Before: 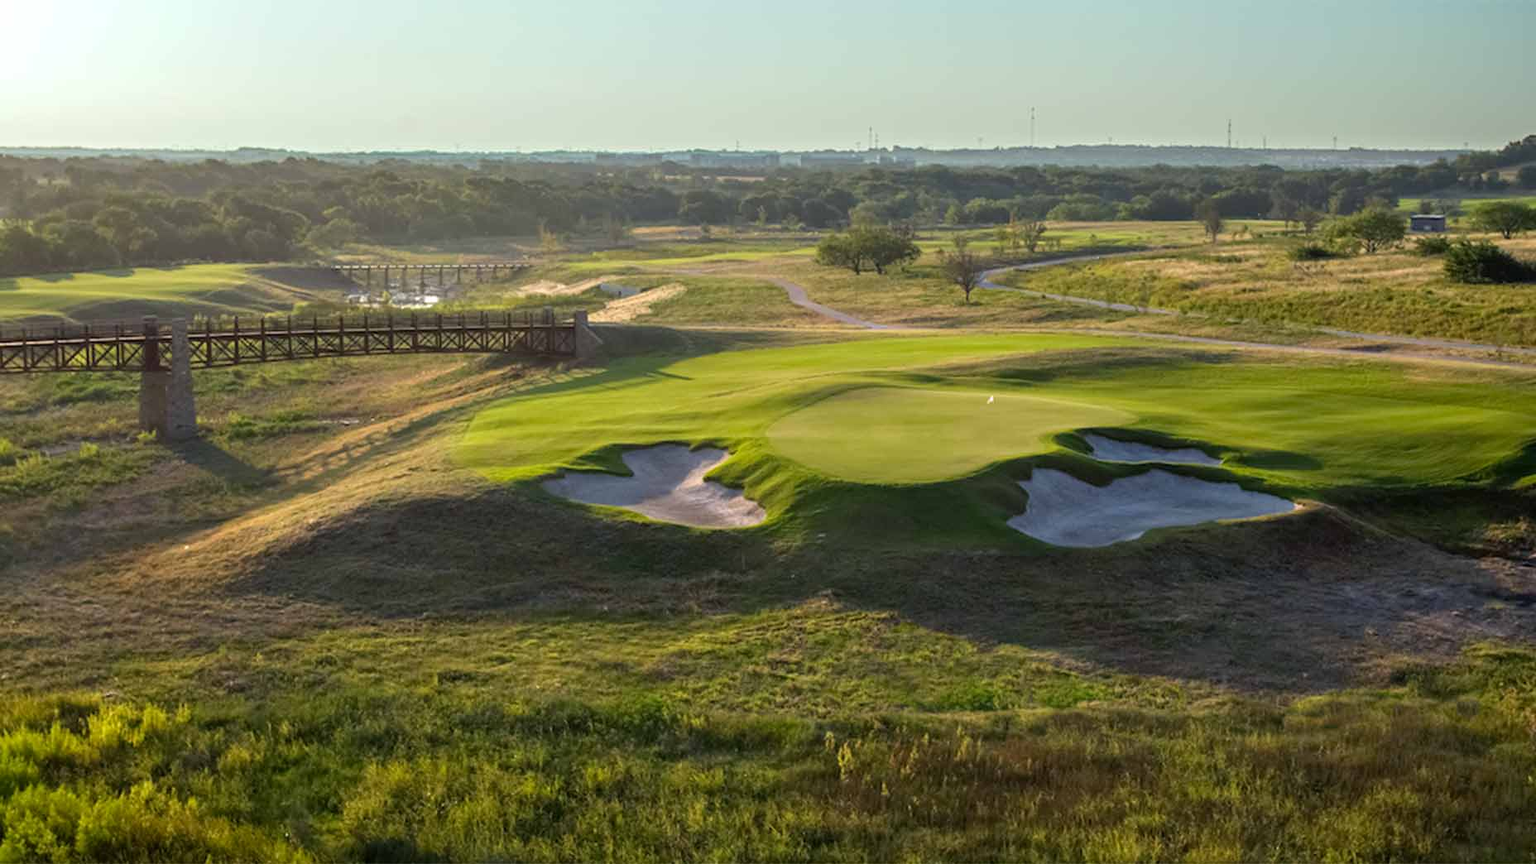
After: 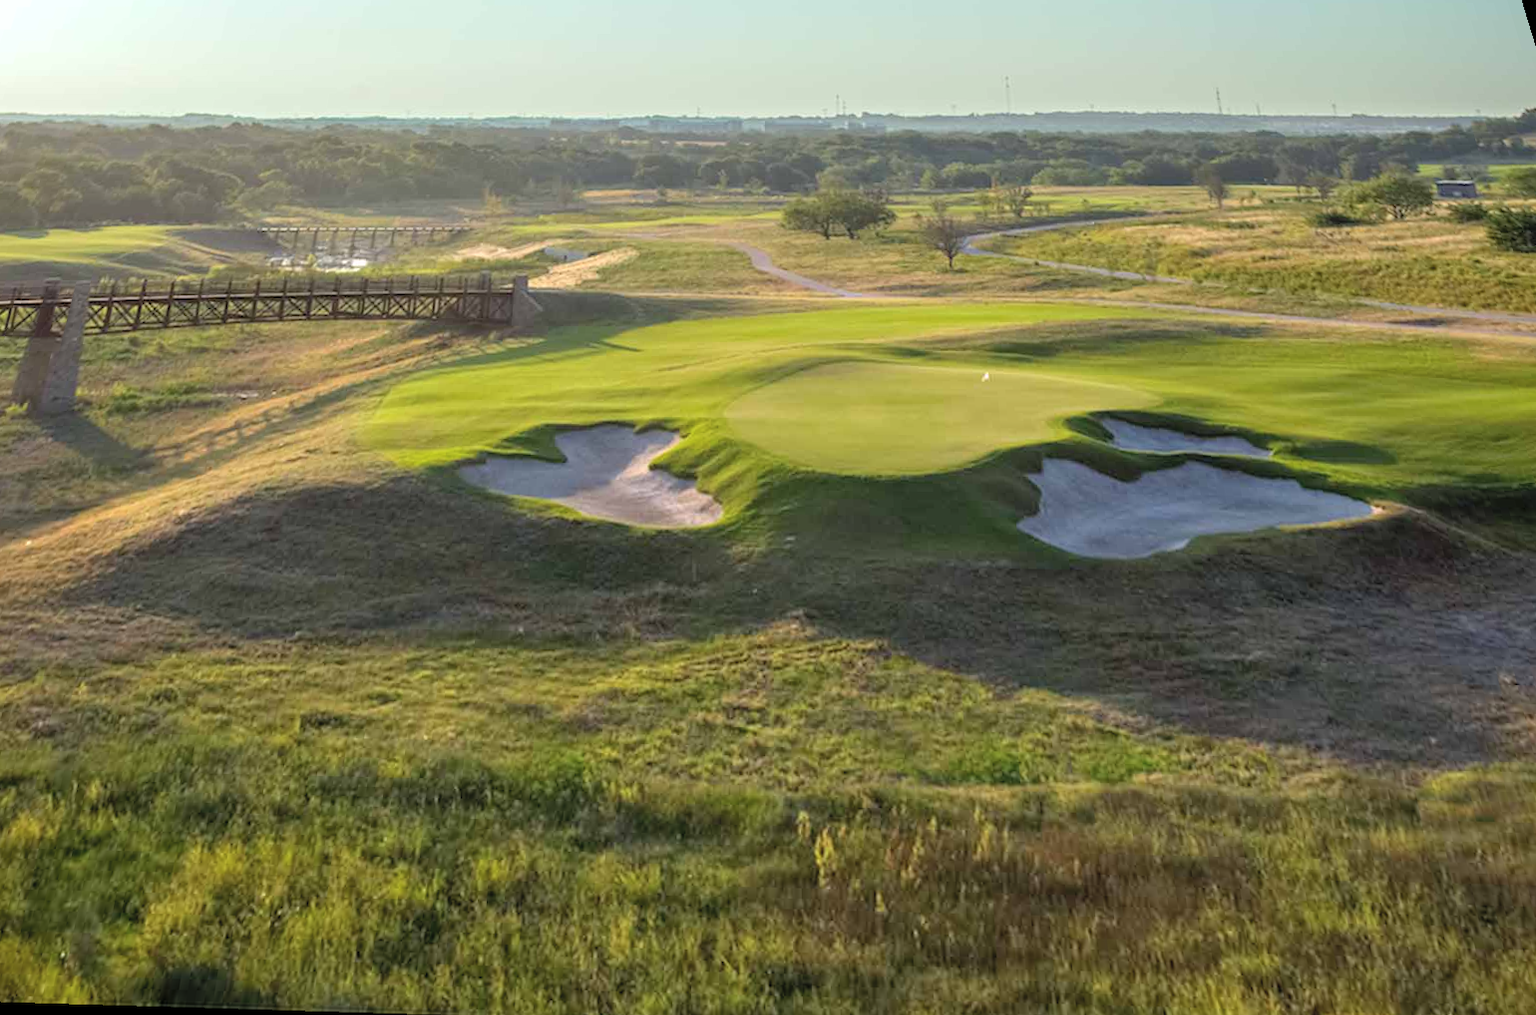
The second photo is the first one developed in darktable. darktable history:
rotate and perspective: rotation 0.72°, lens shift (vertical) -0.352, lens shift (horizontal) -0.051, crop left 0.152, crop right 0.859, crop top 0.019, crop bottom 0.964
contrast brightness saturation: brightness 0.13
